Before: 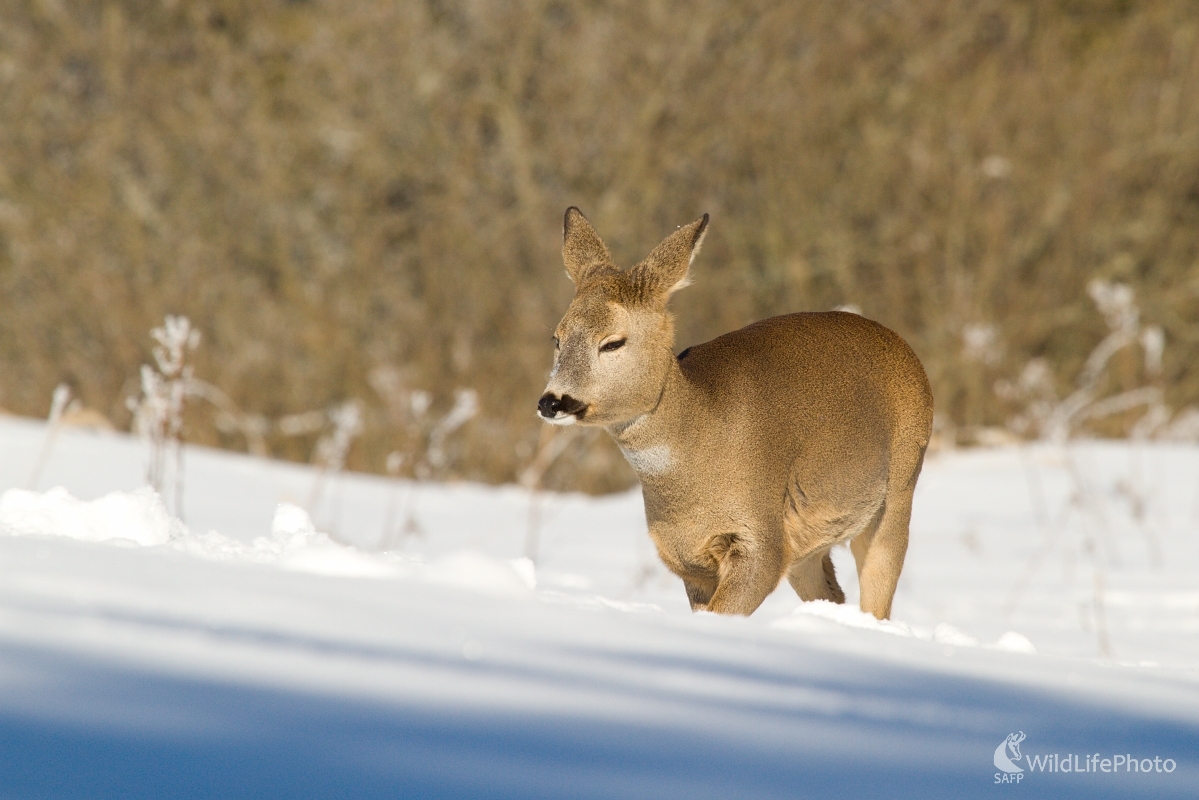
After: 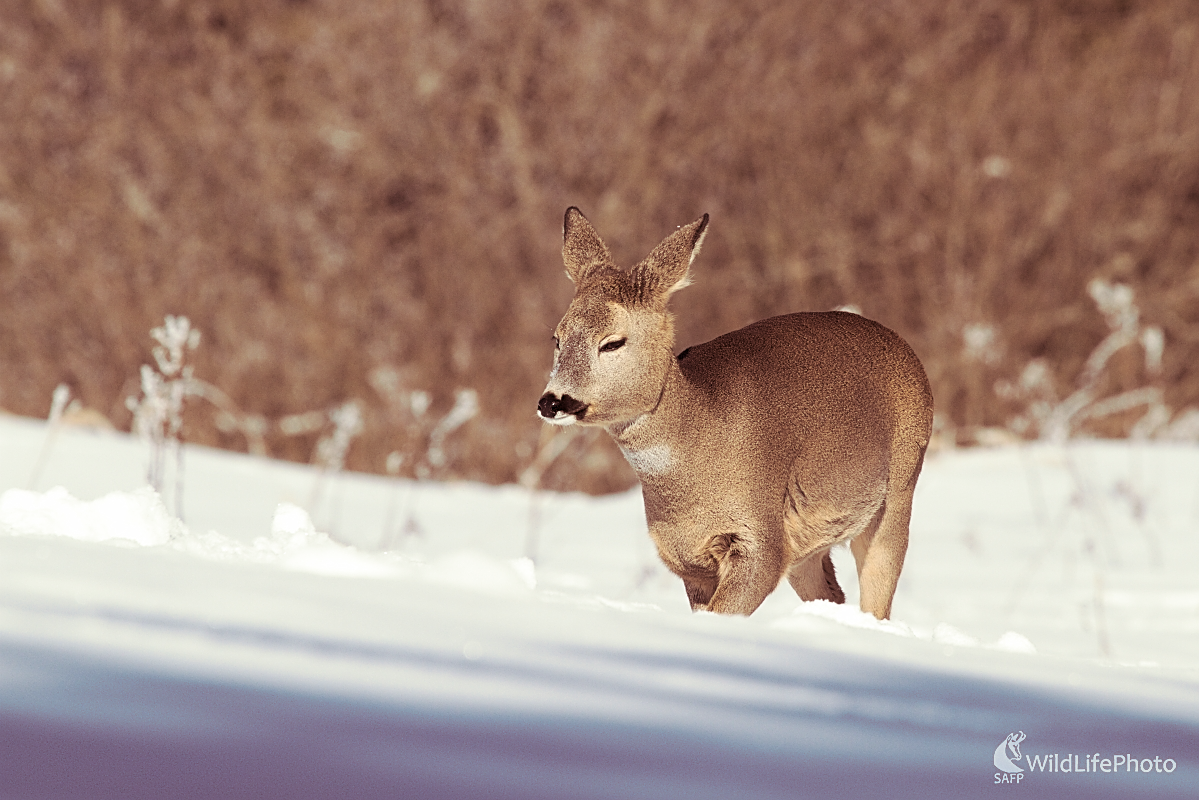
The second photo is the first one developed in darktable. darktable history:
contrast brightness saturation: contrast 0.11, saturation -0.17
split-toning: shadows › hue 360°
sharpen: on, module defaults
